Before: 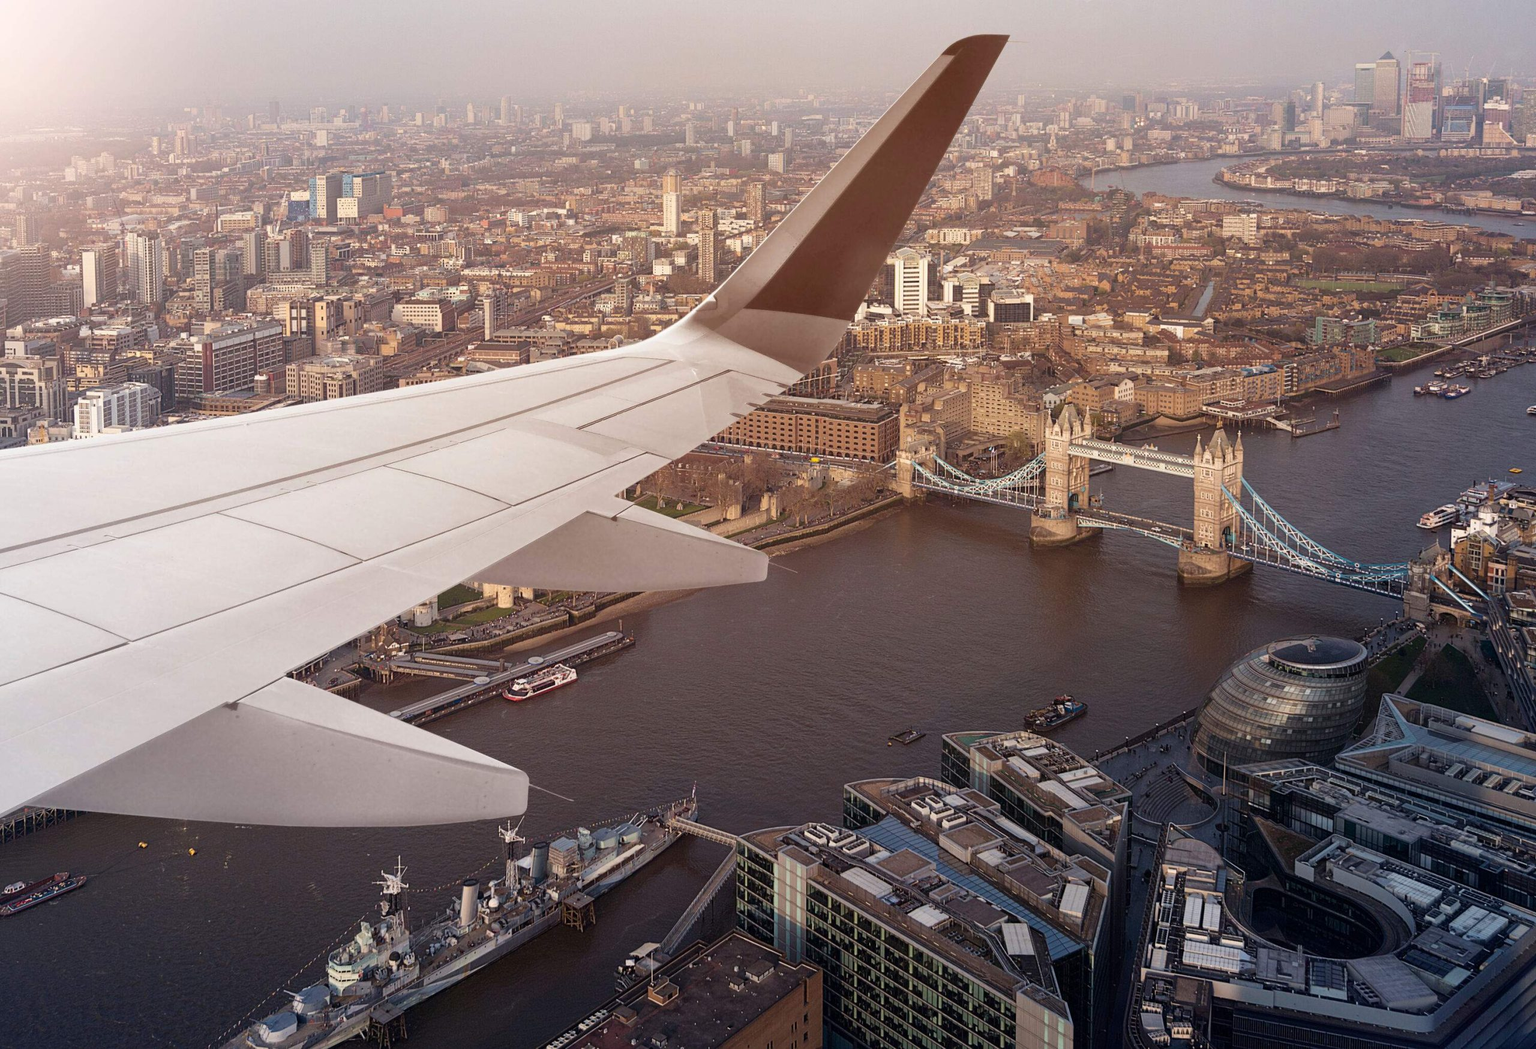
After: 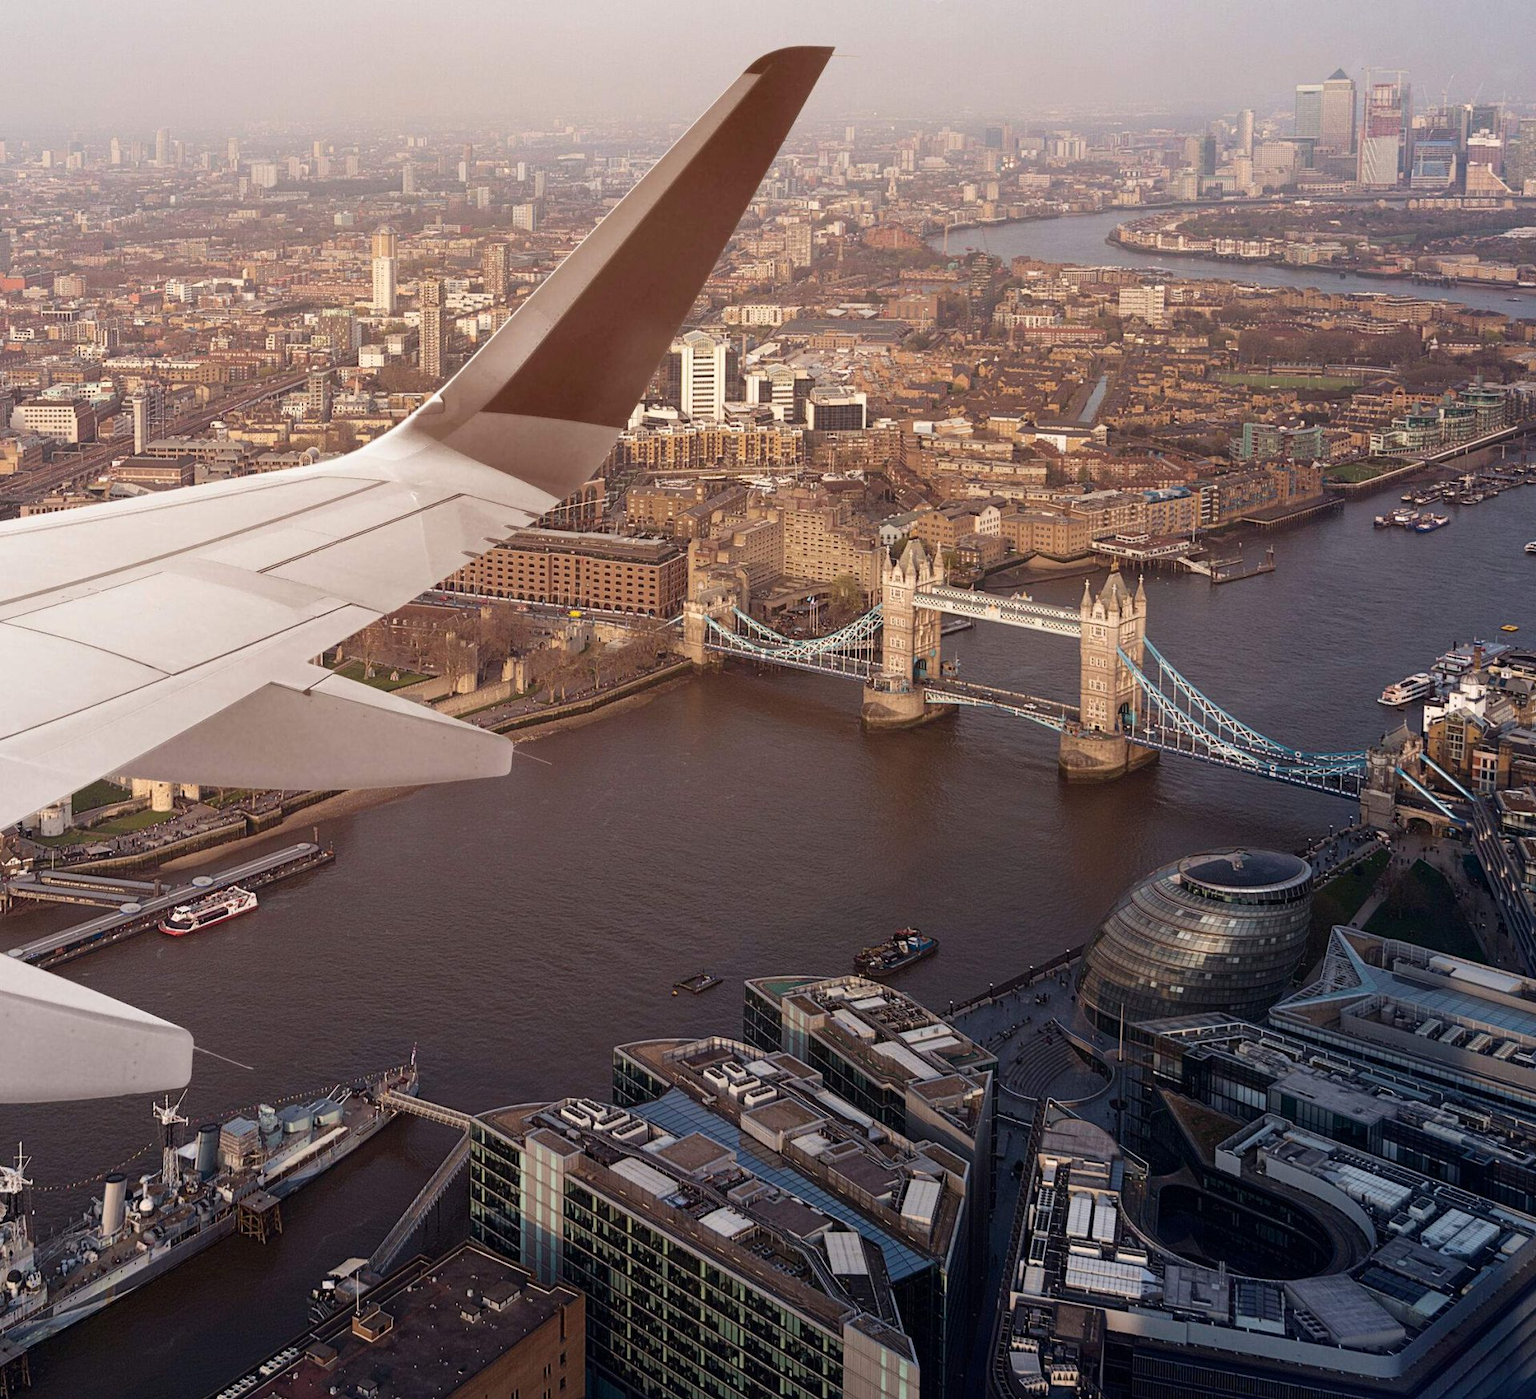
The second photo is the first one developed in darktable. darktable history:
crop and rotate: left 25.038%
levels: black 0.058%
shadows and highlights: shadows -29.03, highlights 29.69
